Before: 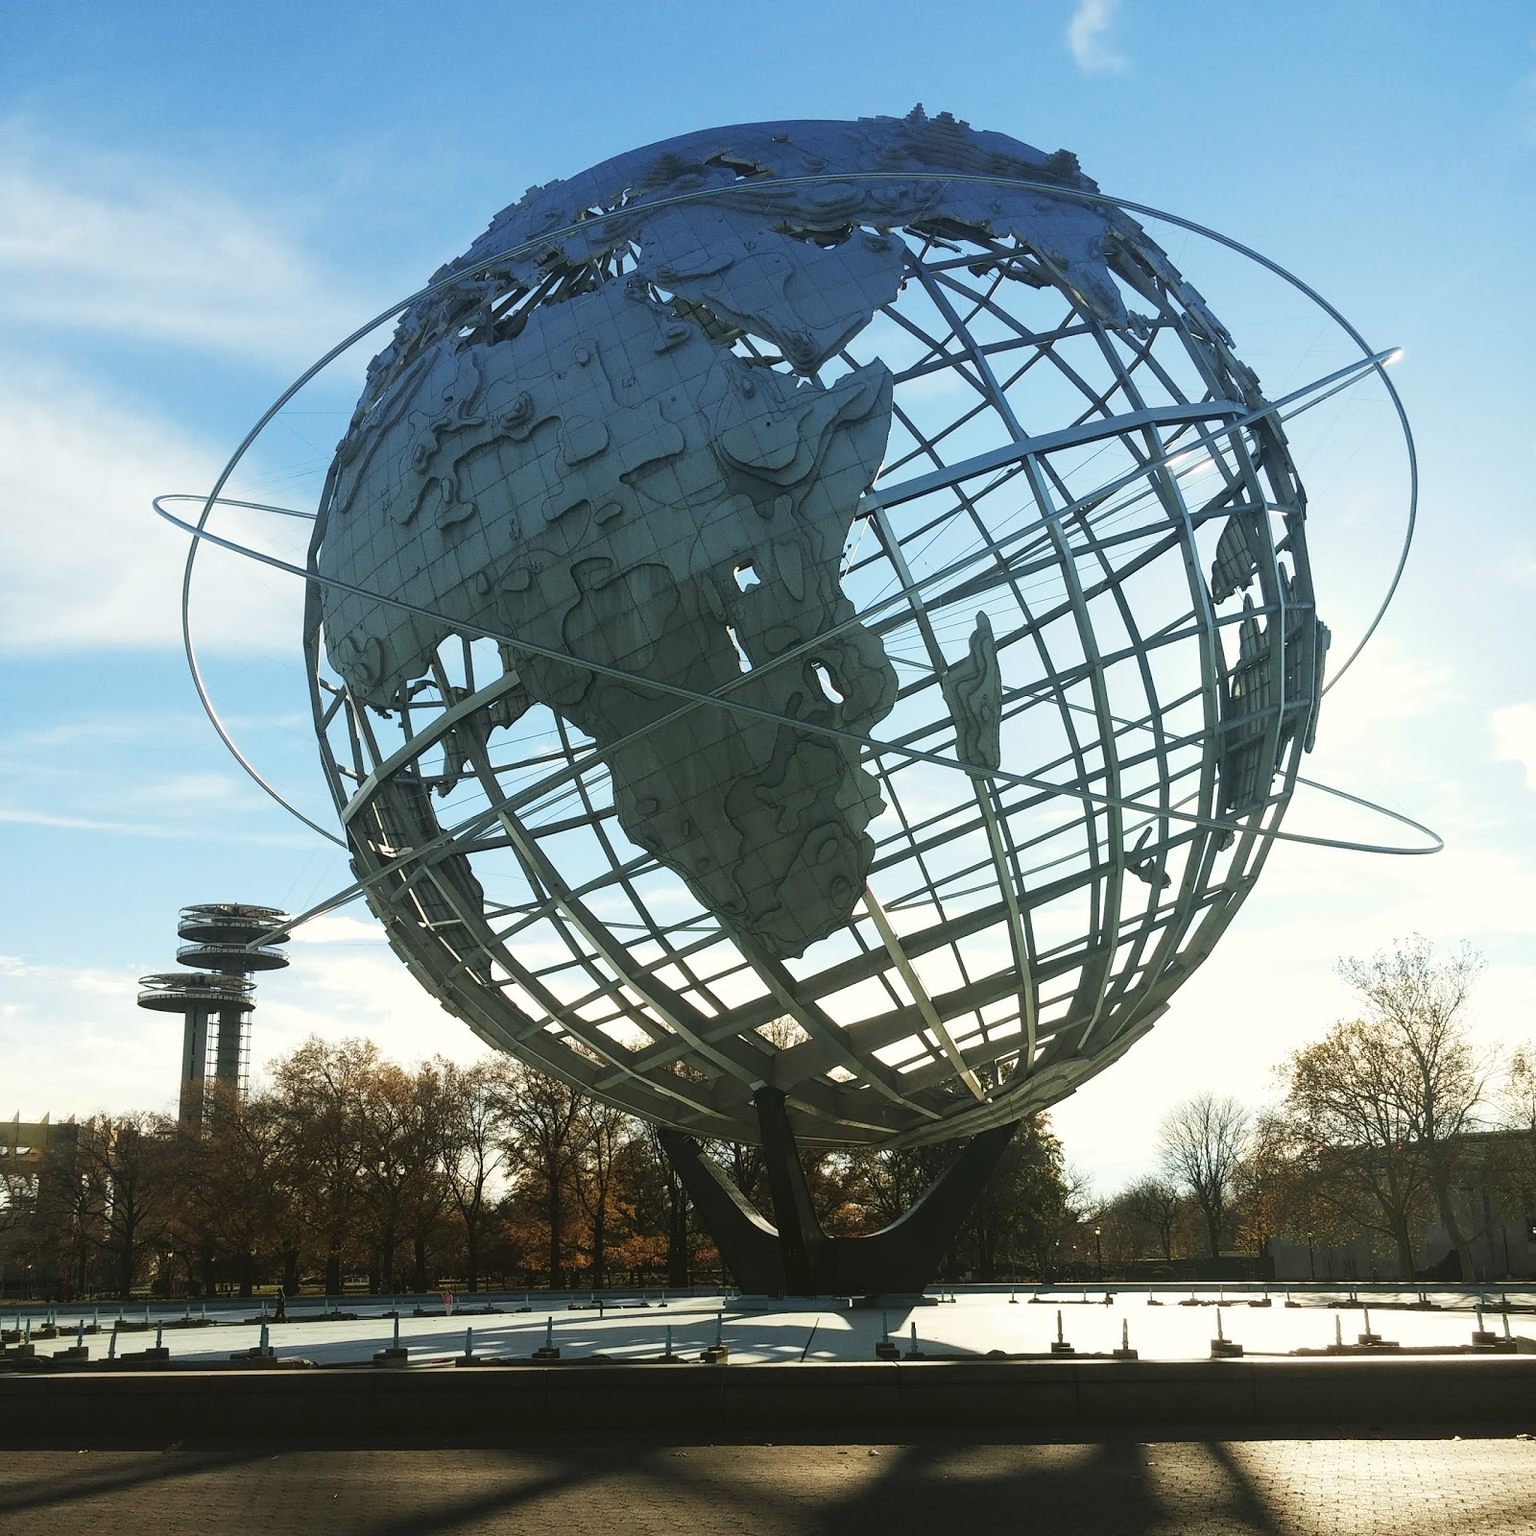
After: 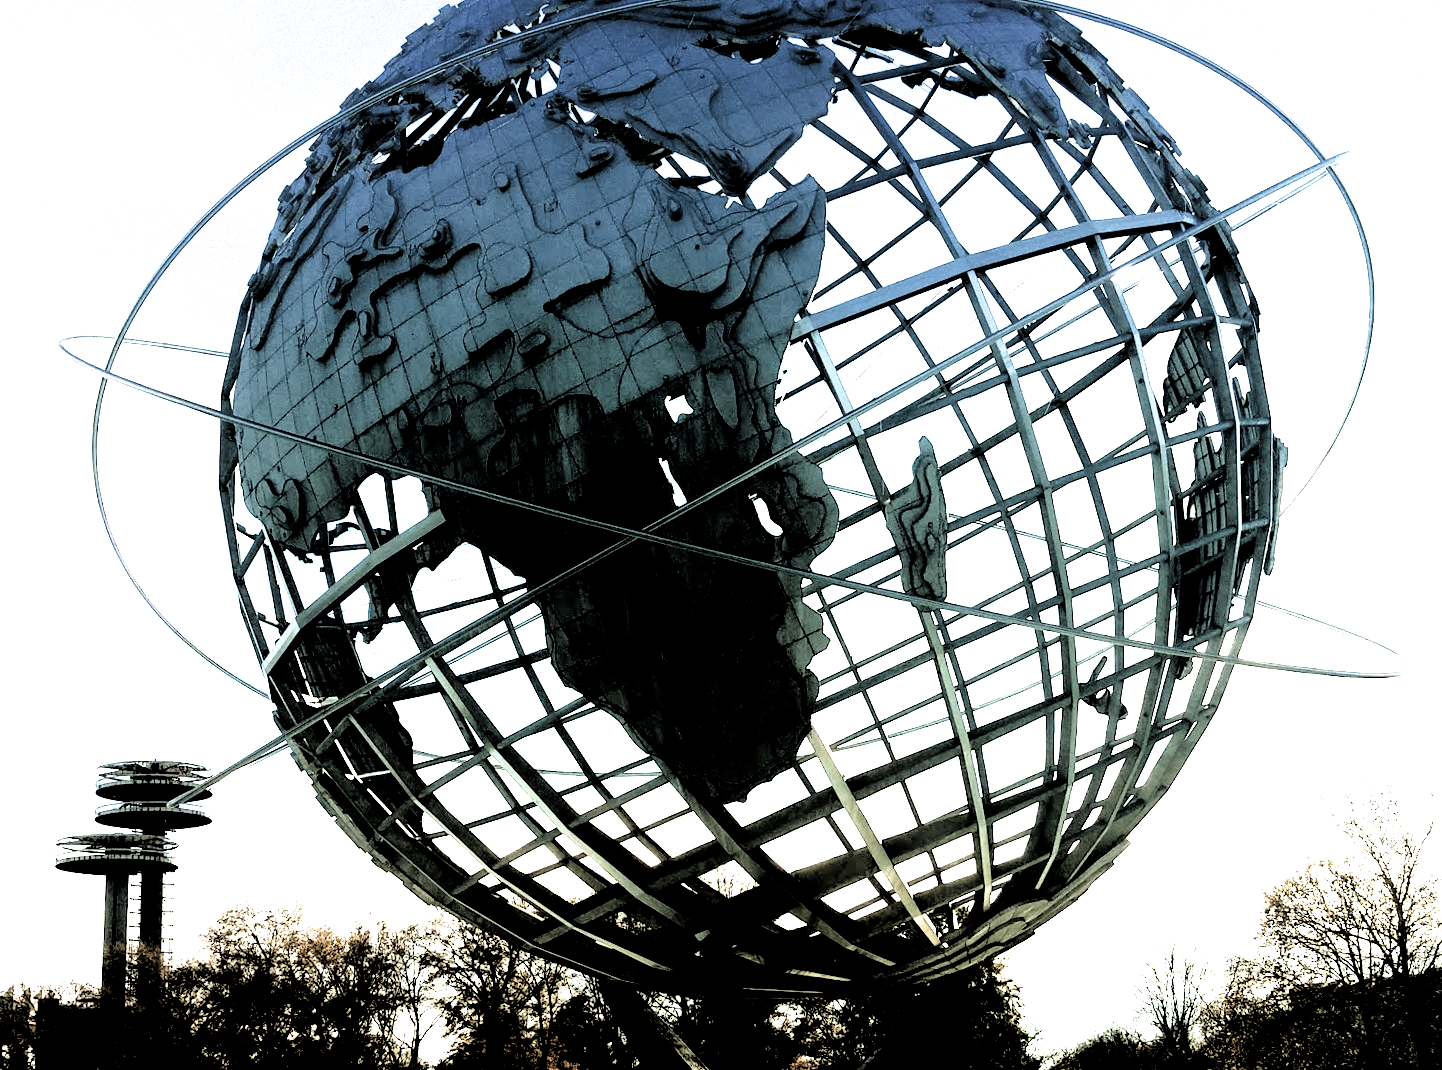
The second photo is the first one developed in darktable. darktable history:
crop: left 5.596%, top 10.314%, right 3.534%, bottom 19.395%
exposure: exposure 0.64 EV, compensate highlight preservation false
rotate and perspective: rotation -1.42°, crop left 0.016, crop right 0.984, crop top 0.035, crop bottom 0.965
contrast brightness saturation: contrast 0.11, saturation -0.17
filmic rgb: black relative exposure -1 EV, white relative exposure 2.05 EV, hardness 1.52, contrast 2.25, enable highlight reconstruction true
velvia: on, module defaults
